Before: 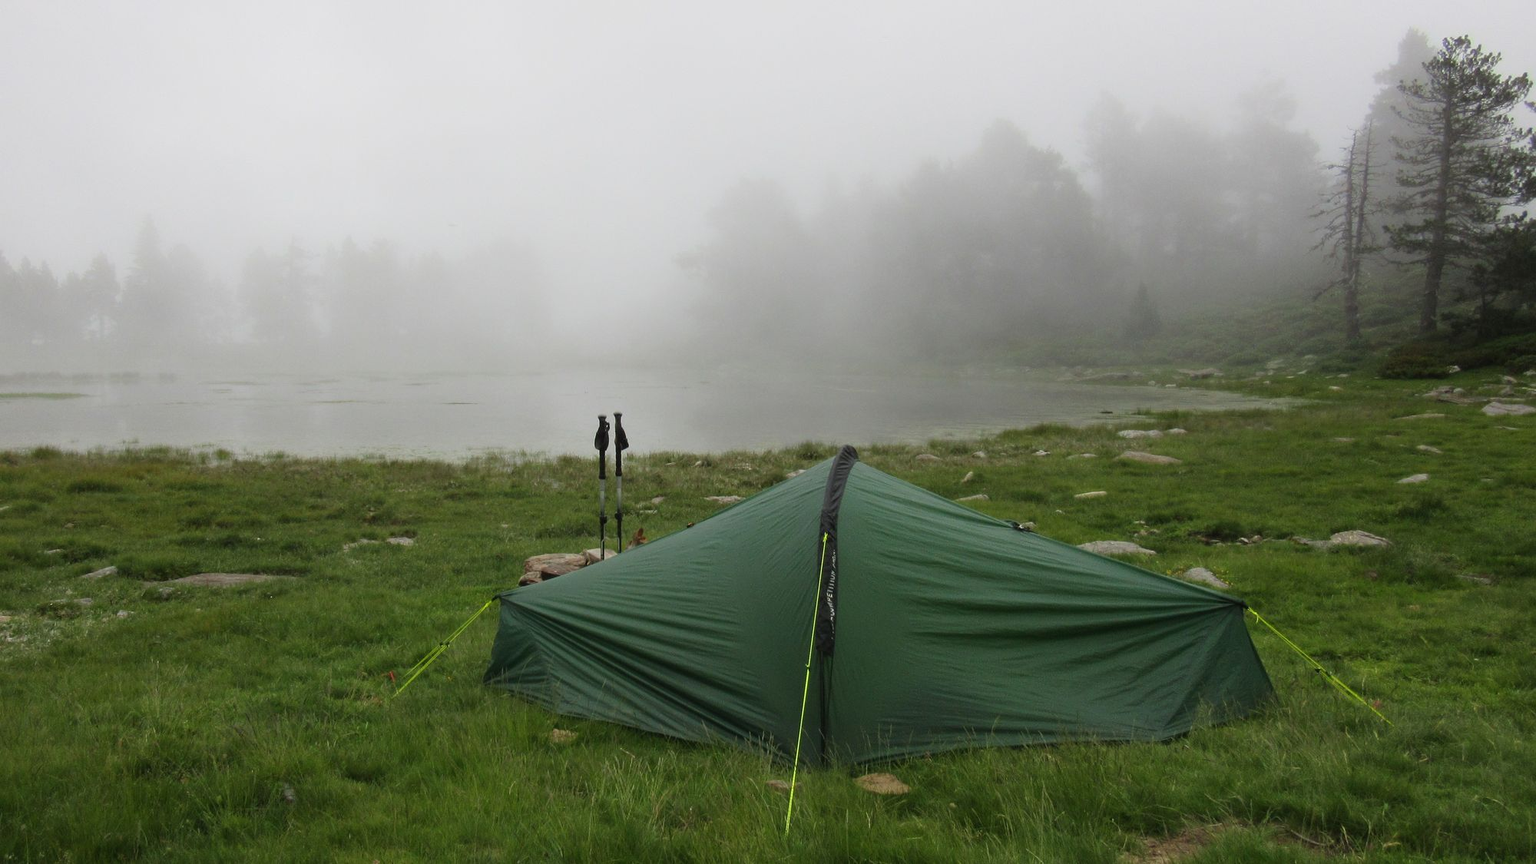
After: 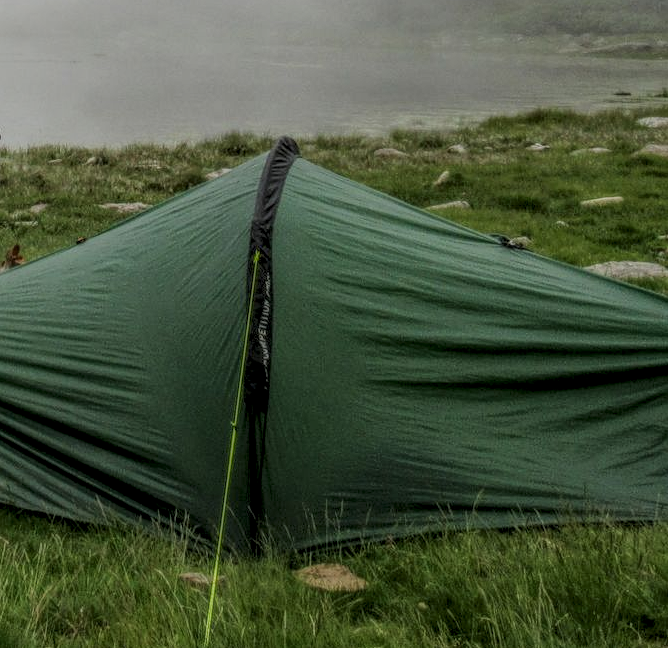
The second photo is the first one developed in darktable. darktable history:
local contrast: highlights 6%, shadows 7%, detail 200%, midtone range 0.248
crop: left 40.95%, top 39.417%, right 25.633%, bottom 2.953%
filmic rgb: black relative exposure -7.65 EV, white relative exposure 4.56 EV, hardness 3.61
